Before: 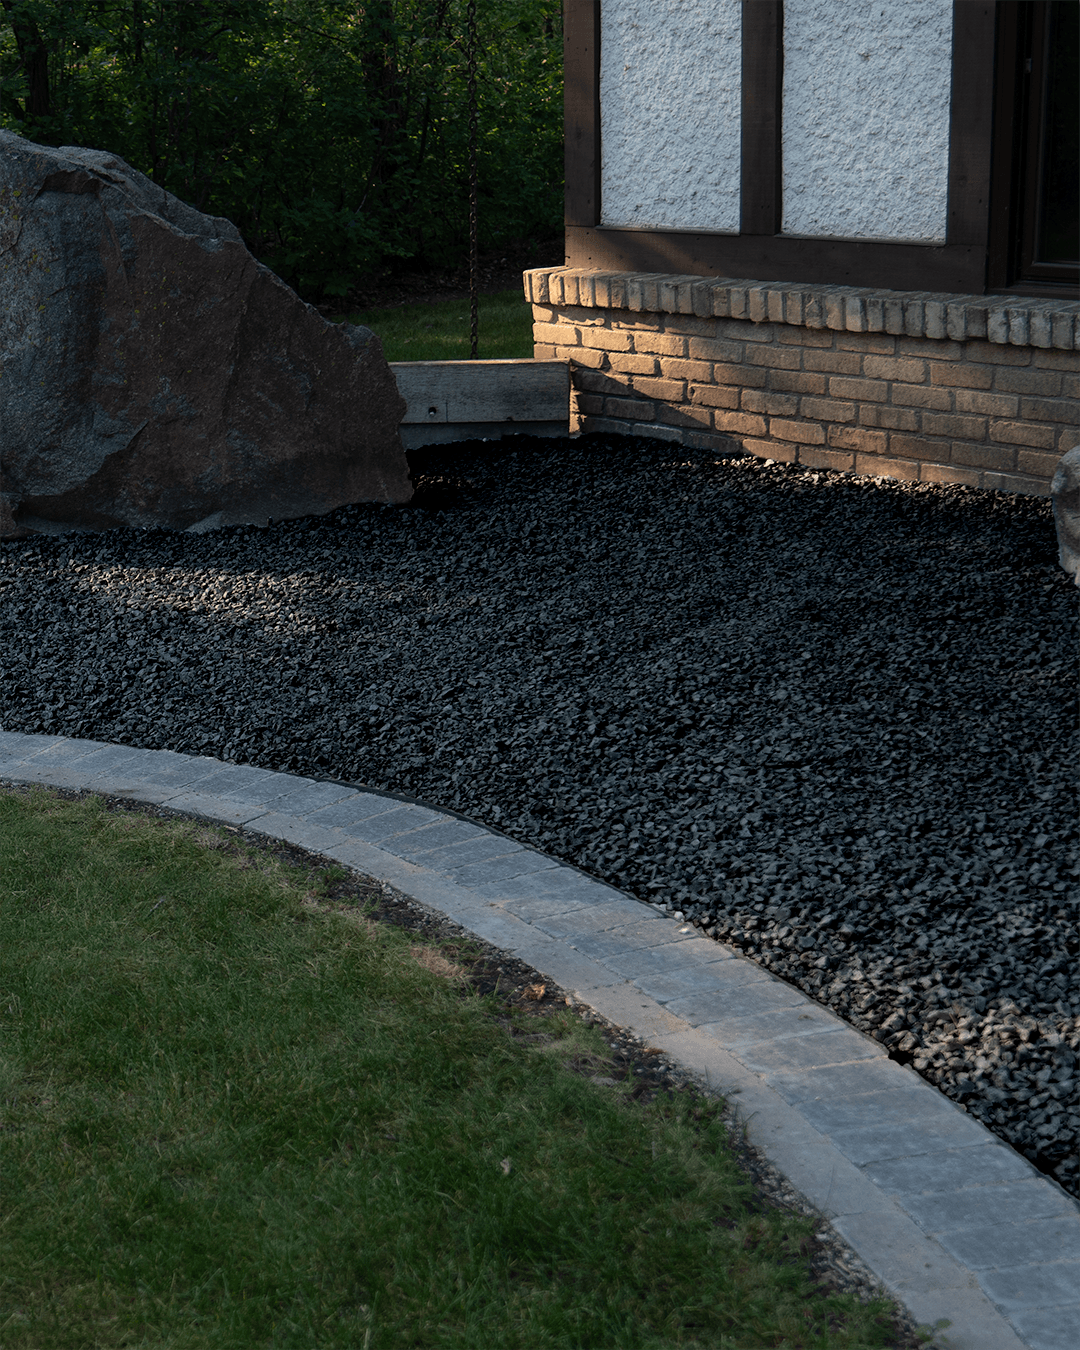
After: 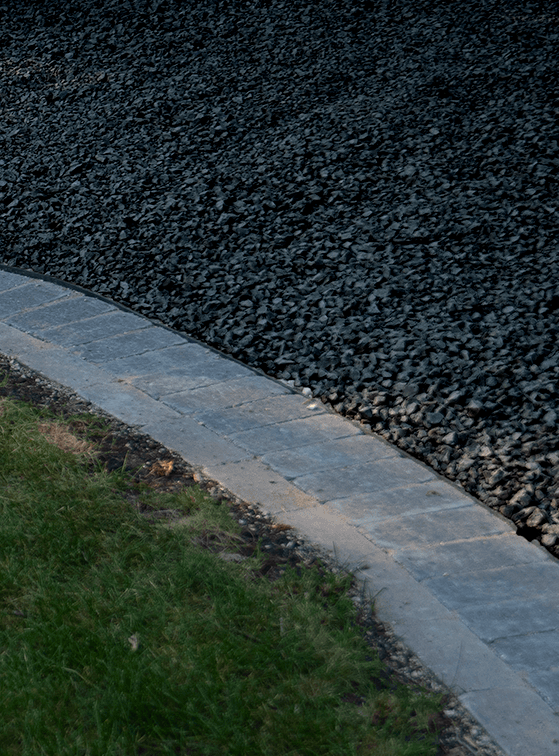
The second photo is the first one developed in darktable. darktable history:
crop: left 34.479%, top 38.822%, right 13.718%, bottom 5.172%
contrast brightness saturation: contrast 0.04, saturation 0.16
